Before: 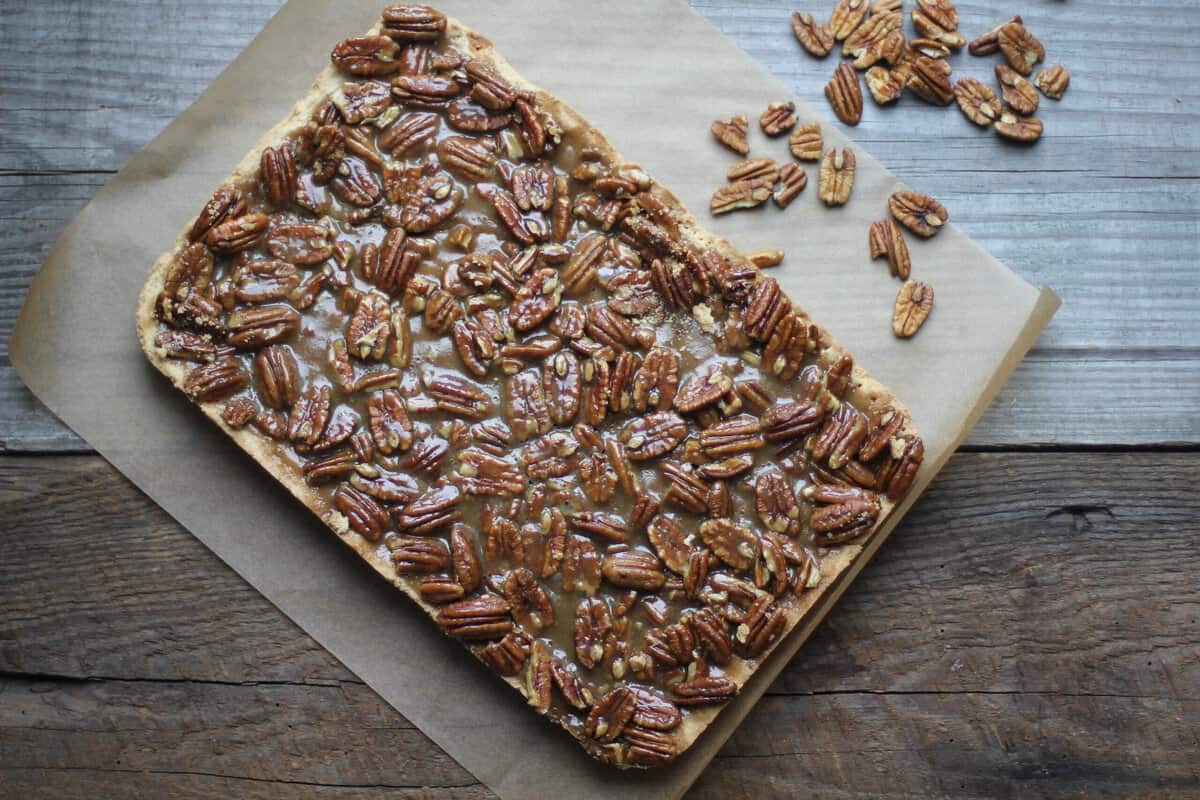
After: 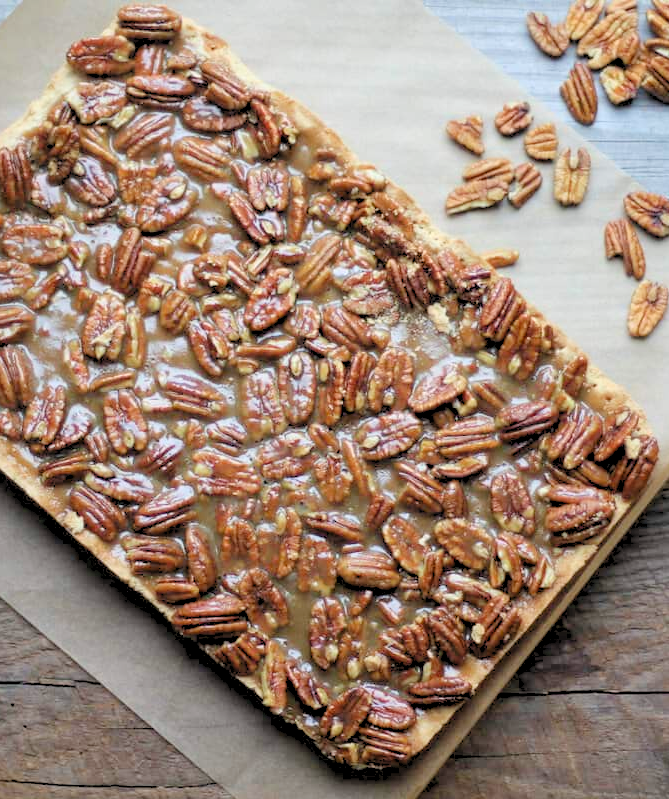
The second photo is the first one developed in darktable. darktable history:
levels: black 0.097%, levels [0.093, 0.434, 0.988]
crop: left 22.135%, right 22.033%, bottom 0.014%
